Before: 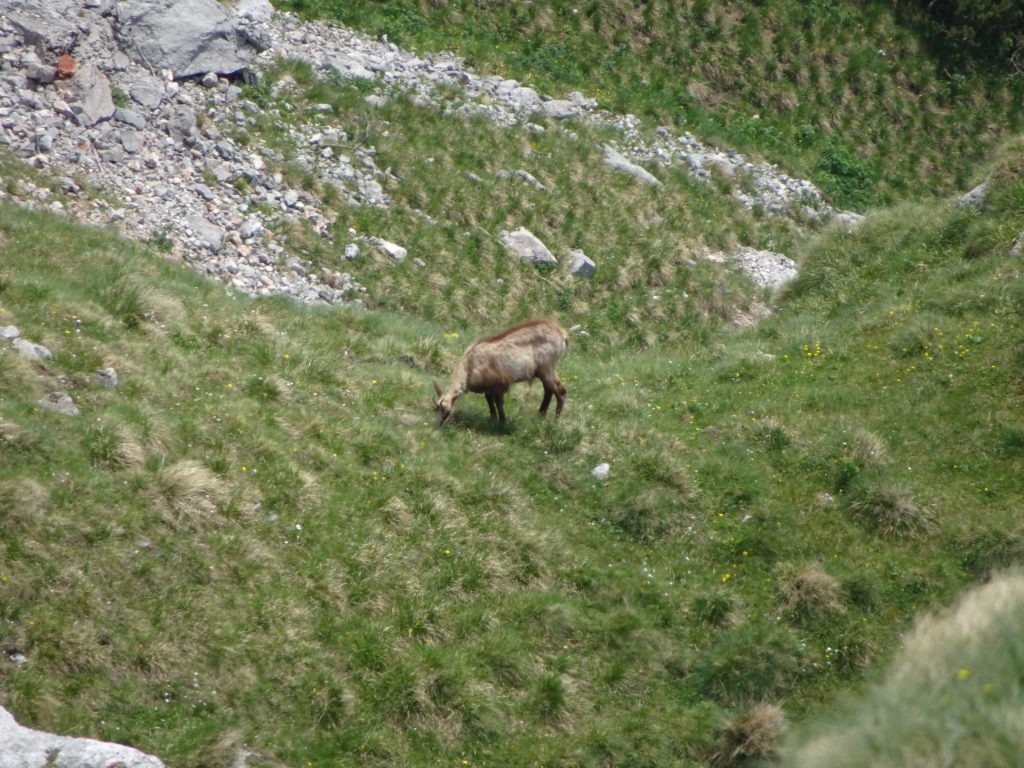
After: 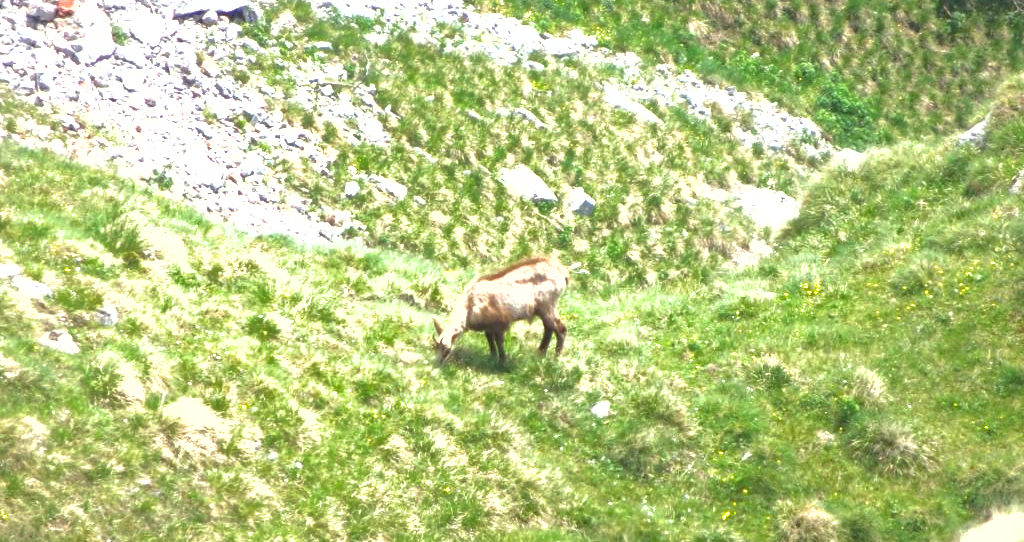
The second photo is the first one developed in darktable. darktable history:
shadows and highlights: on, module defaults
exposure: black level correction 0.001, exposure 1.819 EV, compensate highlight preservation false
crop and rotate: top 8.184%, bottom 21.142%
